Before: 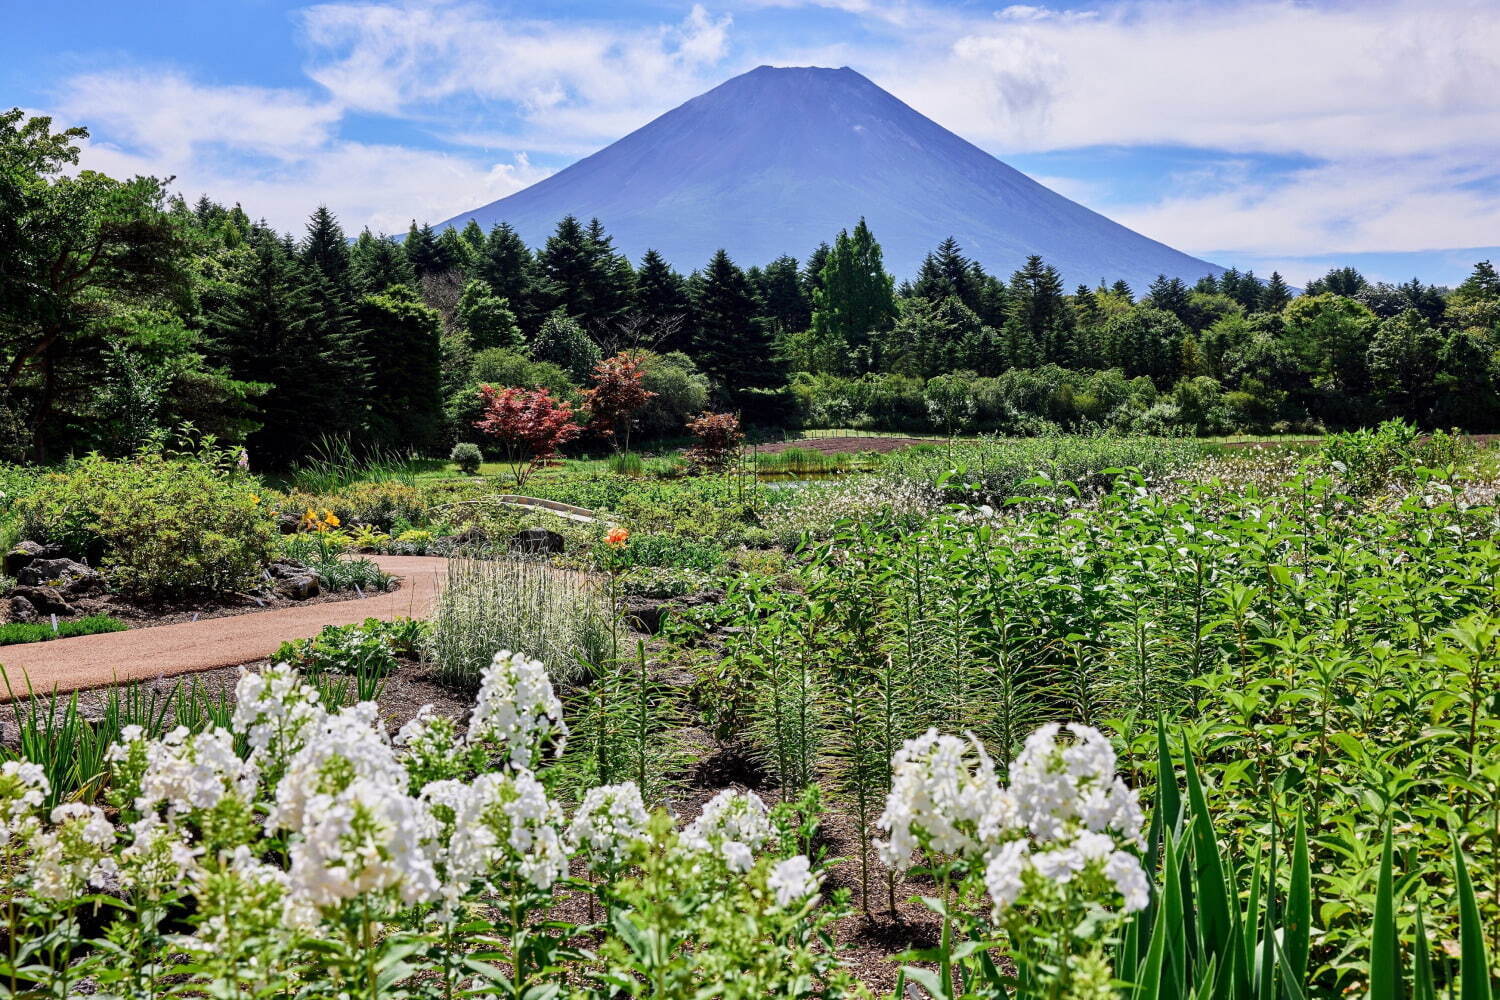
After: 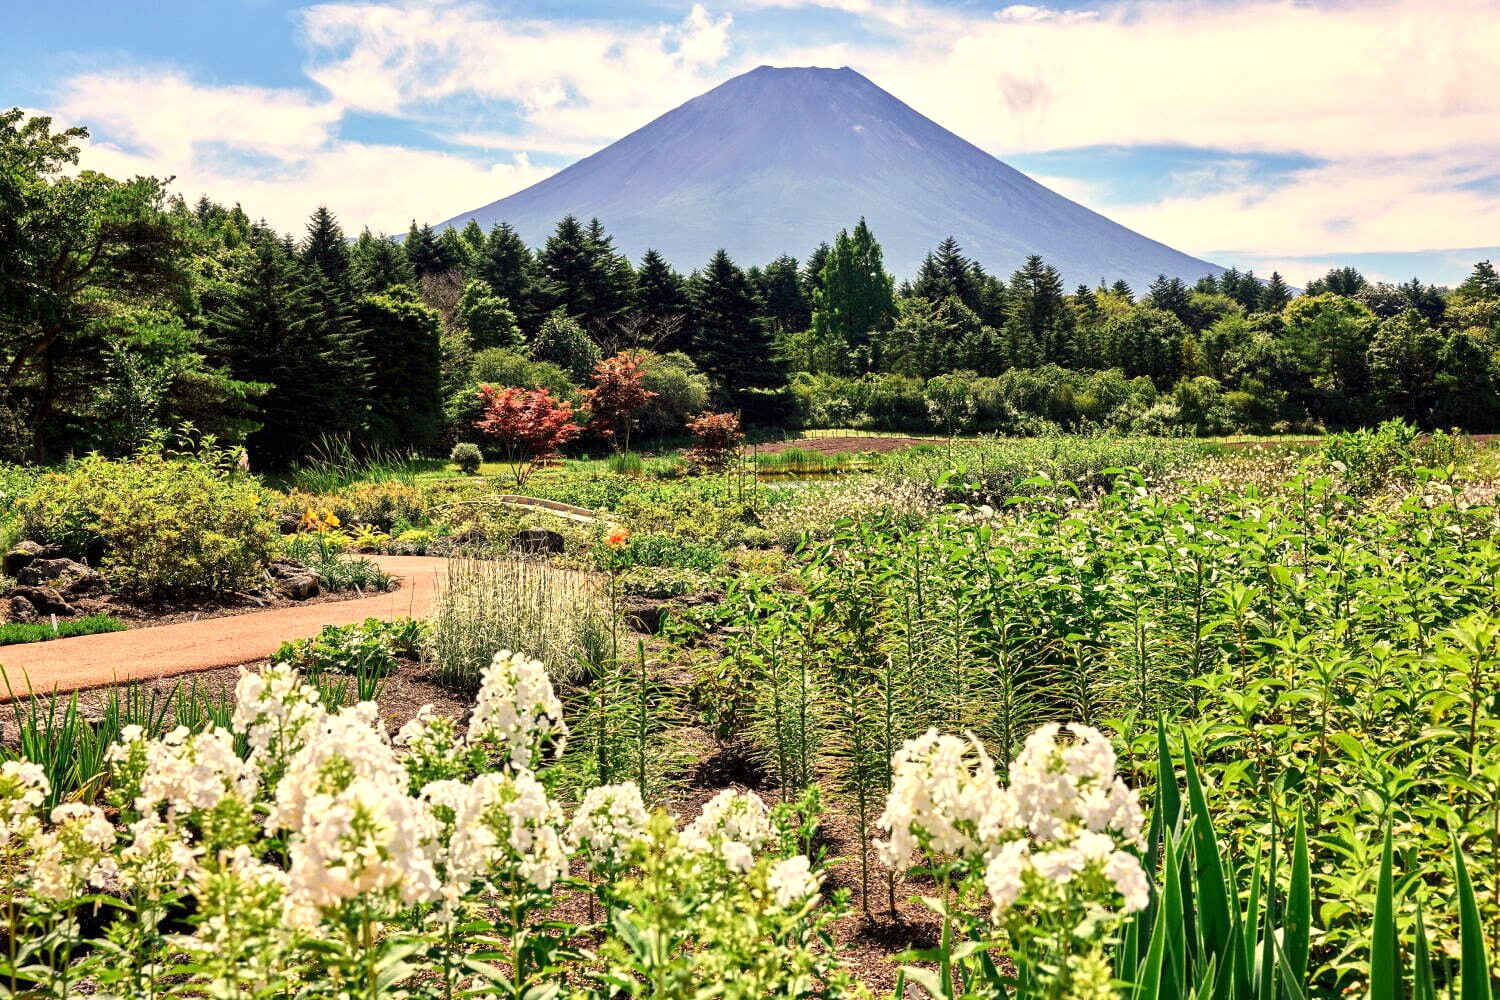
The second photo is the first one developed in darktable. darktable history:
white balance: red 1.123, blue 0.83
exposure: exposure 0.496 EV, compensate highlight preservation false
